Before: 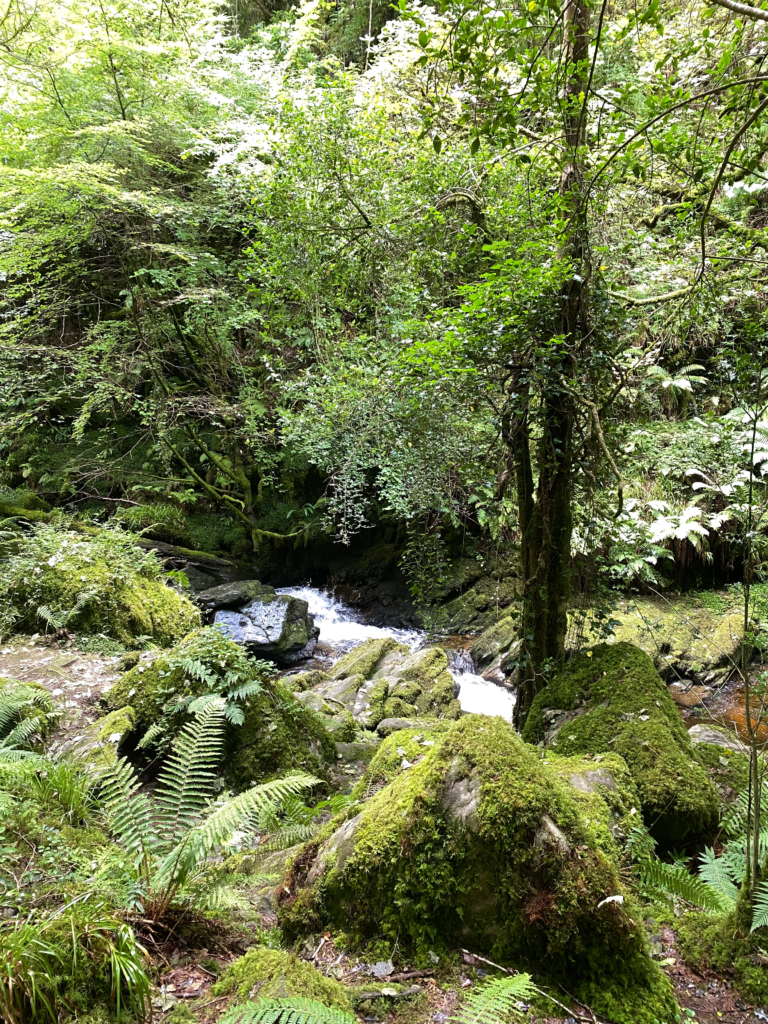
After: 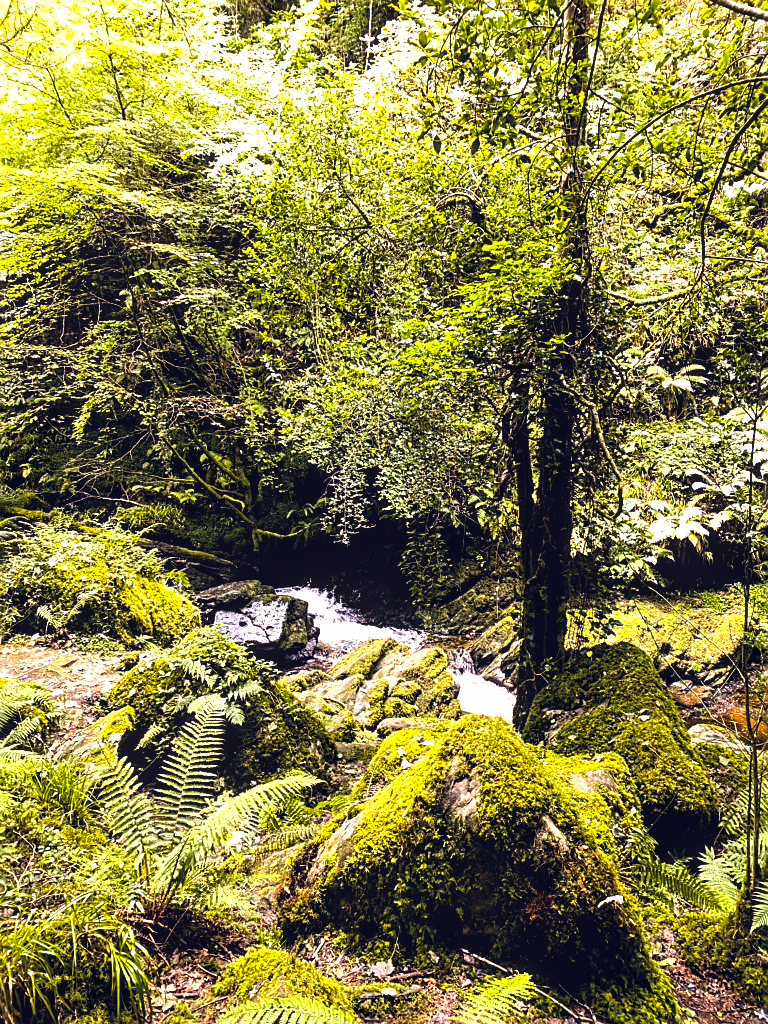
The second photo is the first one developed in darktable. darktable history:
sharpen: on, module defaults
local contrast: on, module defaults
white balance: emerald 1
color correction: highlights a* 19.59, highlights b* 27.49, shadows a* 3.46, shadows b* -17.28, saturation 0.73
color balance rgb: linear chroma grading › global chroma 15%, perceptual saturation grading › global saturation 30%
tone equalizer: -8 EV -1.08 EV, -7 EV -1.01 EV, -6 EV -0.867 EV, -5 EV -0.578 EV, -3 EV 0.578 EV, -2 EV 0.867 EV, -1 EV 1.01 EV, +0 EV 1.08 EV, edges refinement/feathering 500, mask exposure compensation -1.57 EV, preserve details no
exposure: black level correction 0.009, compensate highlight preservation false
